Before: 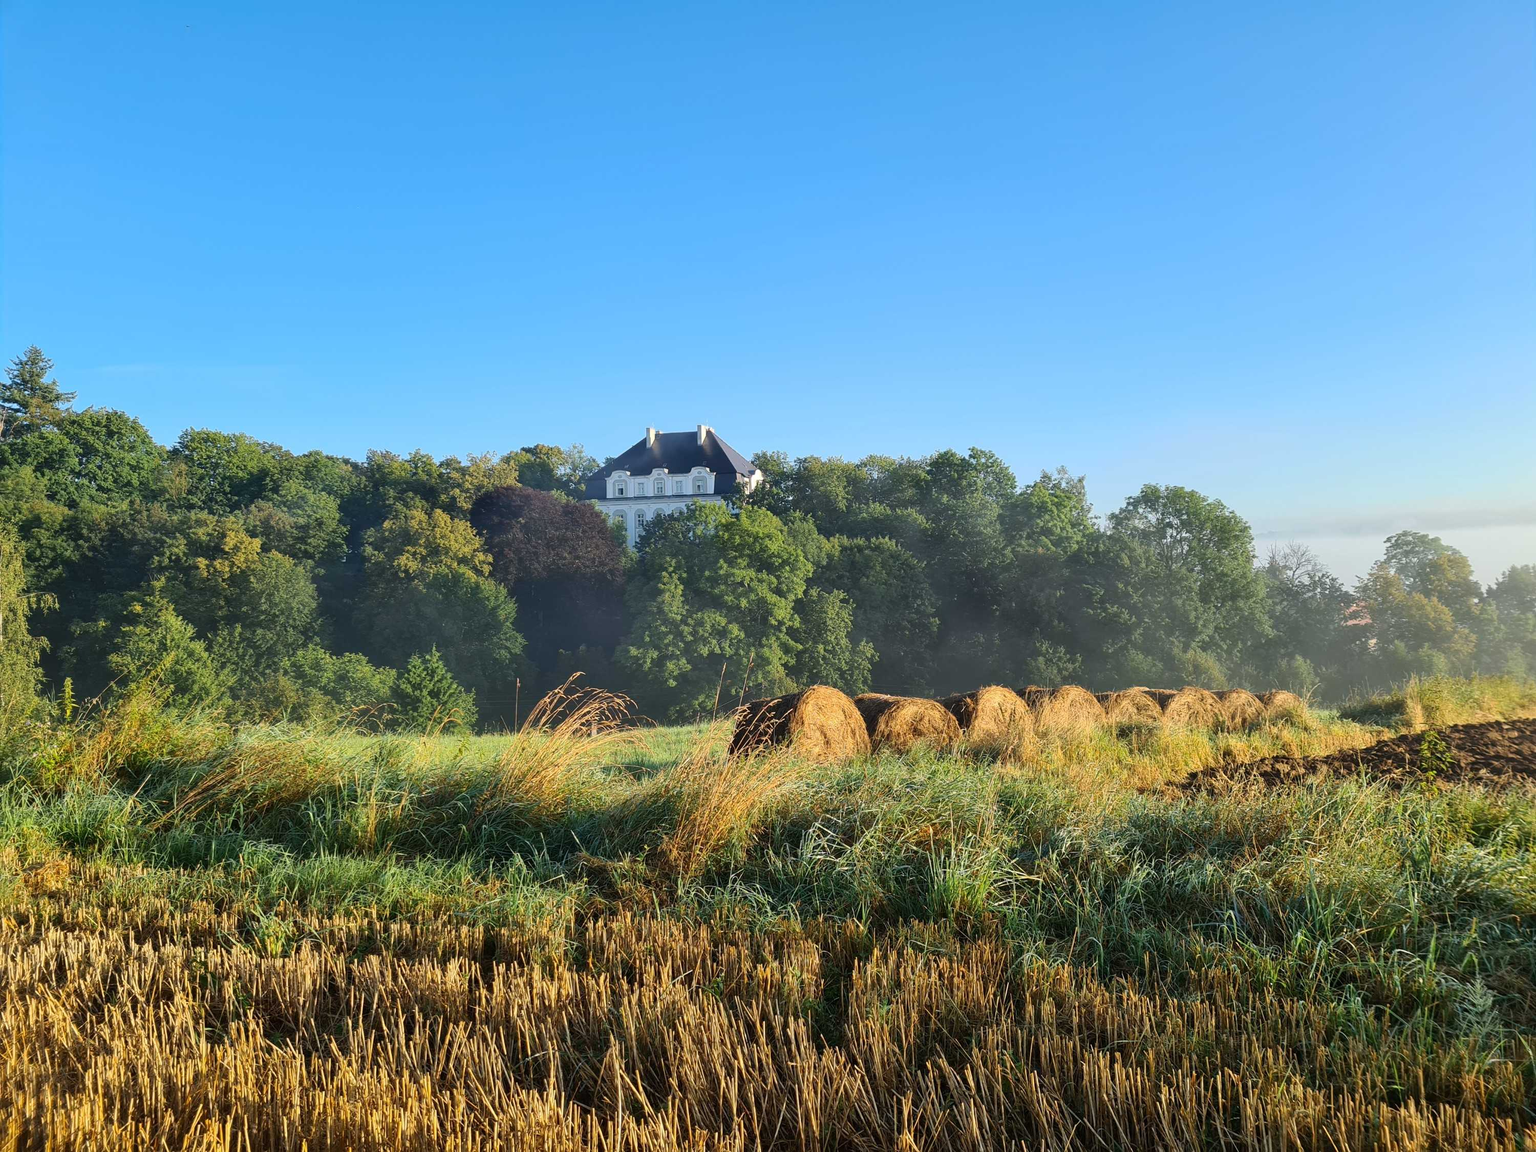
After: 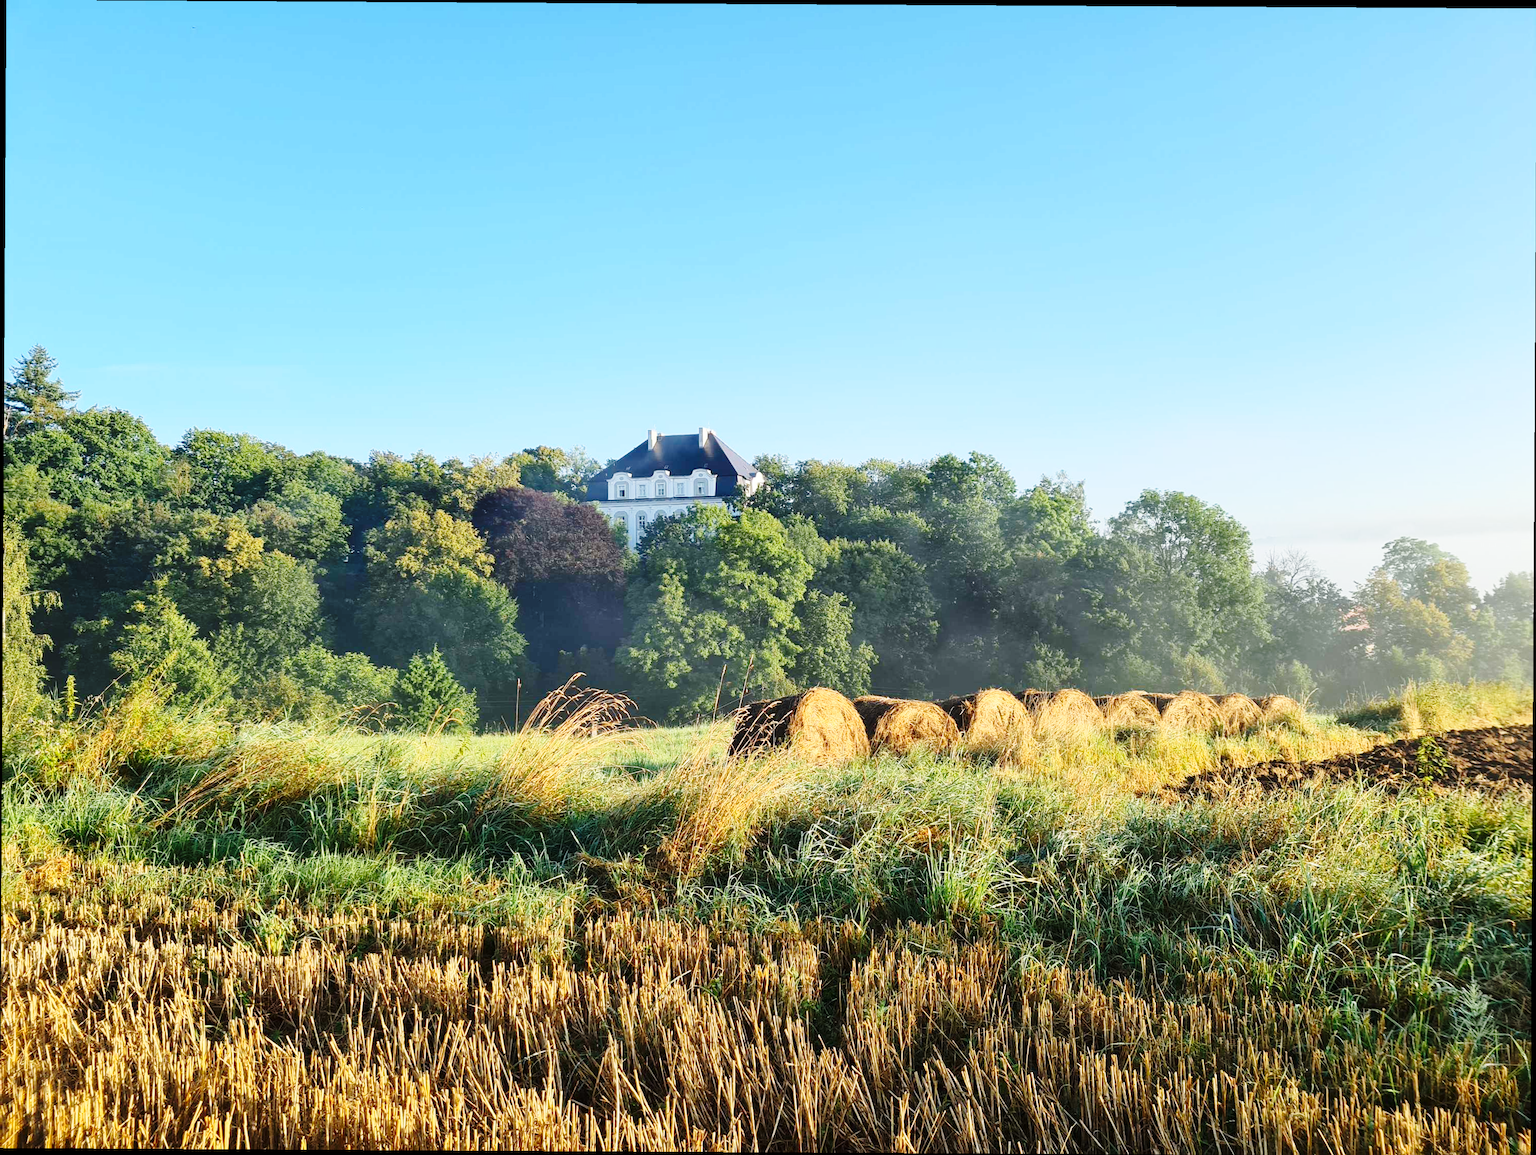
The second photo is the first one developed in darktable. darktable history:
base curve: curves: ch0 [(0, 0) (0.028, 0.03) (0.121, 0.232) (0.46, 0.748) (0.859, 0.968) (1, 1)], preserve colors none
crop and rotate: angle -0.325°
